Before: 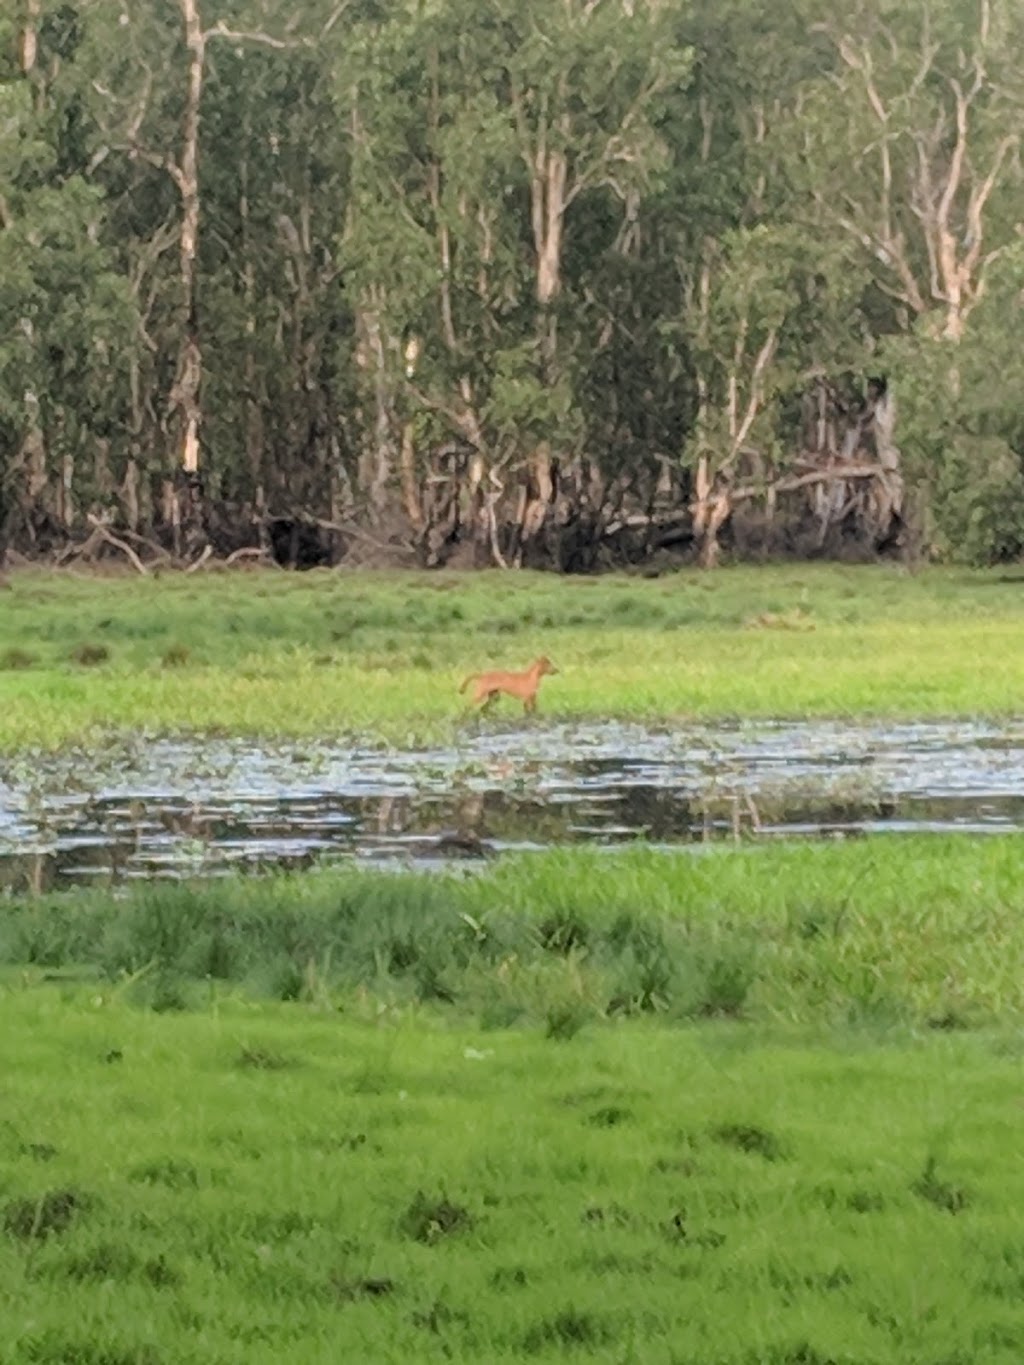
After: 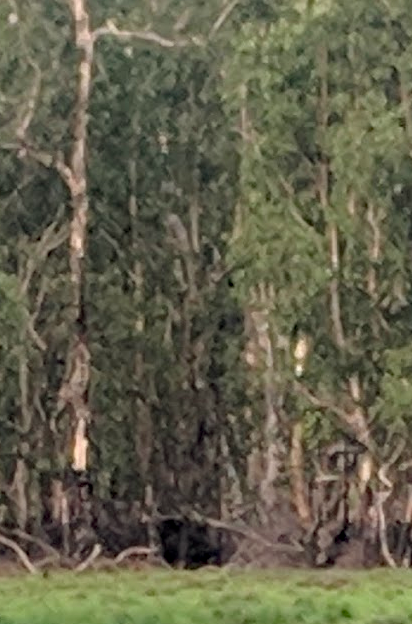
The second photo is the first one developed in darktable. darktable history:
haze removal: strength 0.283, distance 0.244, compatibility mode true, adaptive false
crop and rotate: left 10.909%, top 0.112%, right 48.827%, bottom 54.133%
